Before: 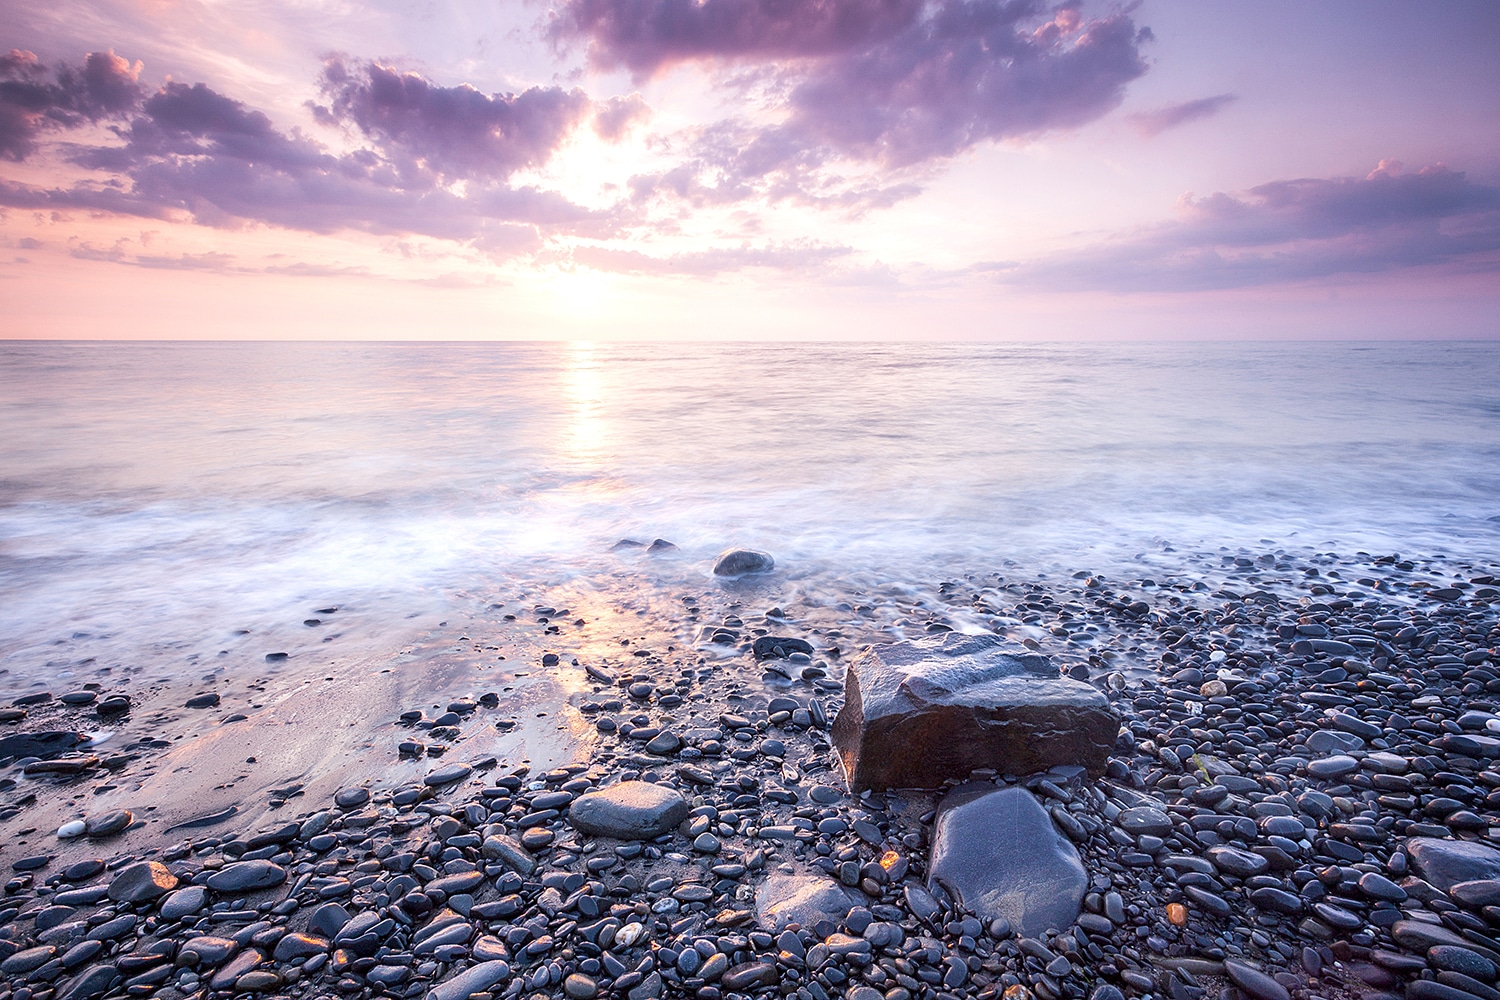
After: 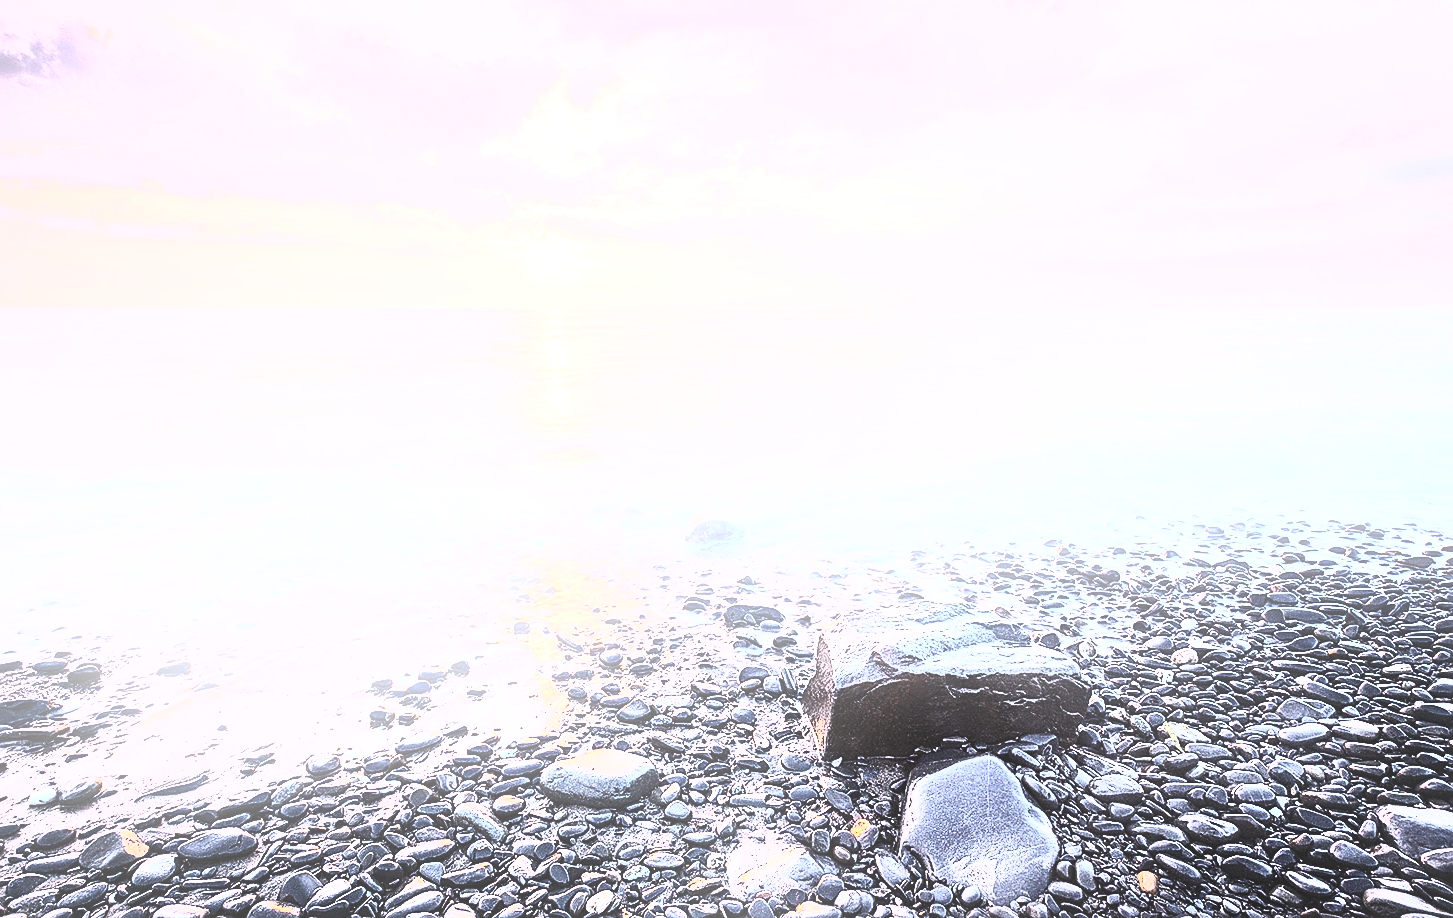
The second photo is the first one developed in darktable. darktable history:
crop: left 1.964%, top 3.251%, right 1.122%, bottom 4.933%
sharpen: on, module defaults
contrast brightness saturation: contrast 0.57, brightness 0.57, saturation -0.34
rgb curve: curves: ch0 [(0, 0) (0.21, 0.15) (0.24, 0.21) (0.5, 0.75) (0.75, 0.96) (0.89, 0.99) (1, 1)]; ch1 [(0, 0.02) (0.21, 0.13) (0.25, 0.2) (0.5, 0.67) (0.75, 0.9) (0.89, 0.97) (1, 1)]; ch2 [(0, 0.02) (0.21, 0.13) (0.25, 0.2) (0.5, 0.67) (0.75, 0.9) (0.89, 0.97) (1, 1)], compensate middle gray true
bloom: size 13.65%, threshold 98.39%, strength 4.82%
